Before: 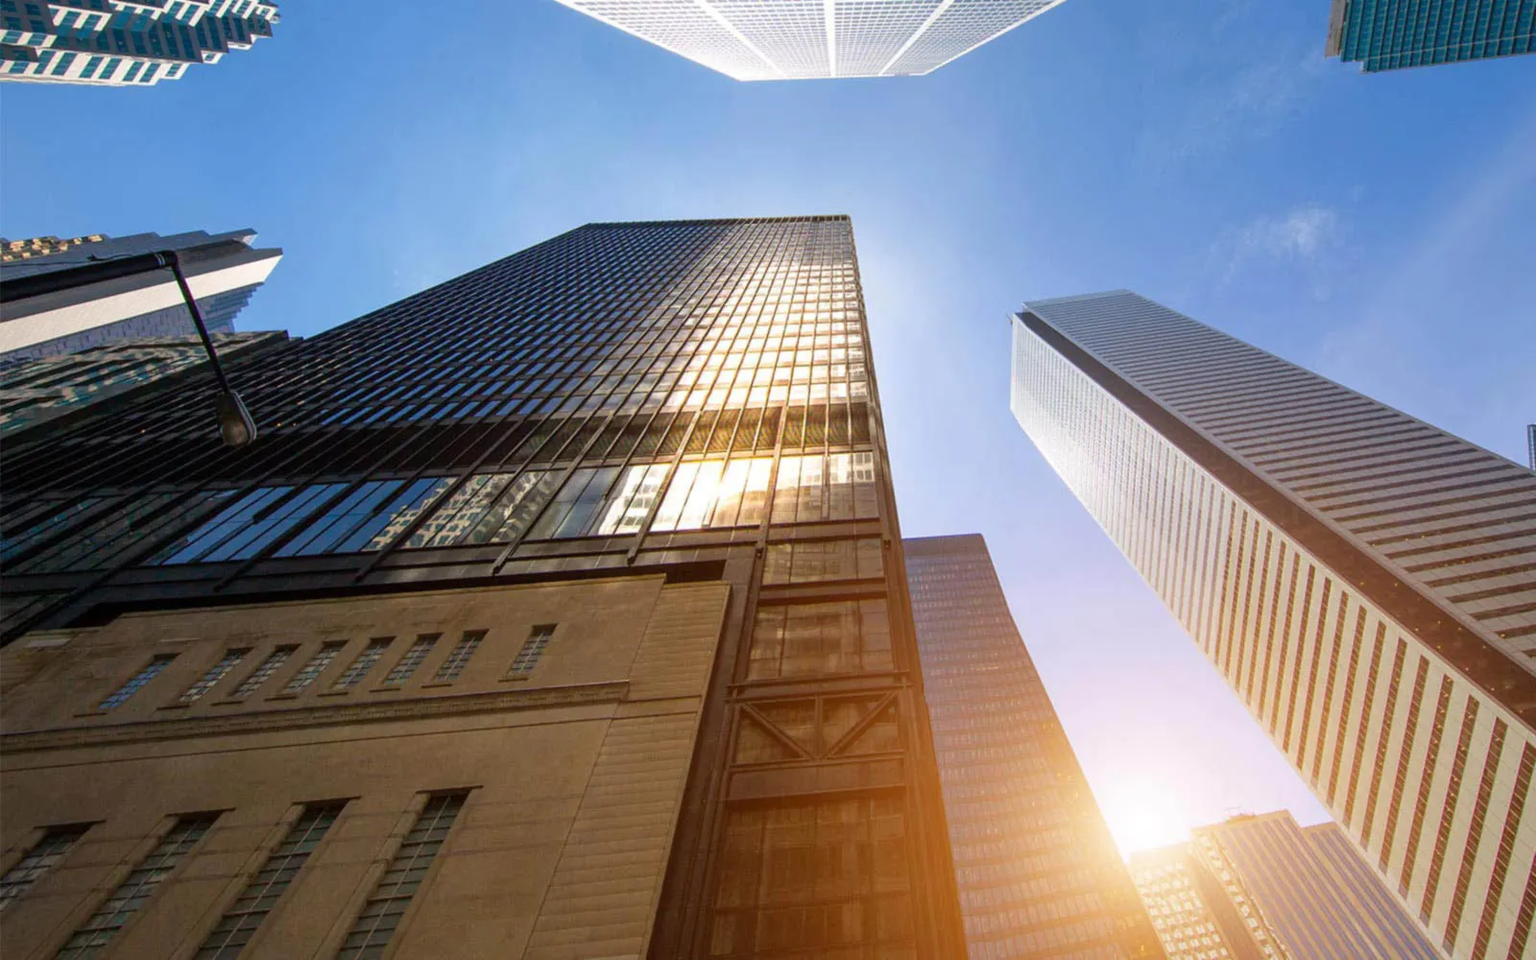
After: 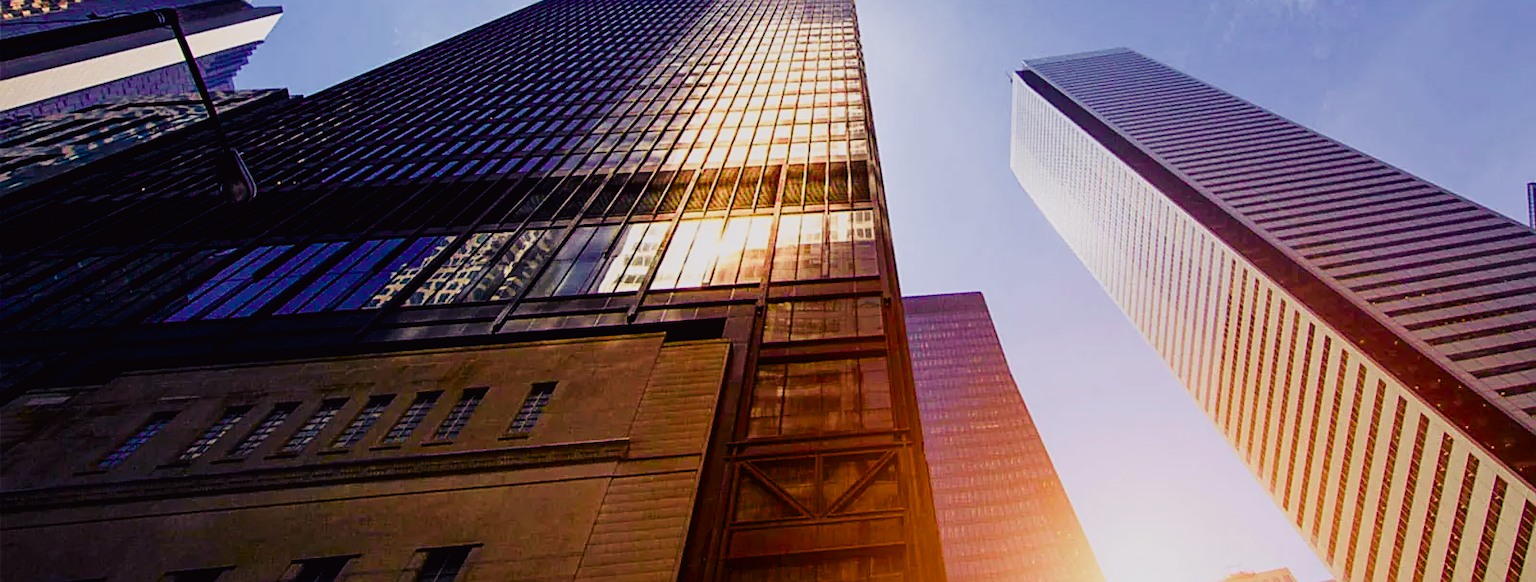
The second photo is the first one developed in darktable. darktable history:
crop and rotate: top 25.27%, bottom 14.004%
contrast brightness saturation: saturation -0.056
exposure: exposure -0.171 EV, compensate exposure bias true, compensate highlight preservation false
filmic rgb: black relative exposure -7.65 EV, white relative exposure 4.56 EV, hardness 3.61, color science v4 (2020)
tone curve: curves: ch0 [(0, 0.011) (0.053, 0.026) (0.174, 0.115) (0.416, 0.417) (0.697, 0.758) (0.852, 0.902) (0.991, 0.981)]; ch1 [(0, 0) (0.264, 0.22) (0.407, 0.373) (0.463, 0.457) (0.492, 0.5) (0.512, 0.511) (0.54, 0.543) (0.585, 0.617) (0.659, 0.686) (0.78, 0.8) (1, 1)]; ch2 [(0, 0) (0.438, 0.449) (0.473, 0.469) (0.503, 0.5) (0.523, 0.534) (0.562, 0.591) (0.612, 0.627) (0.701, 0.707) (1, 1)], color space Lab, independent channels, preserve colors none
color balance rgb: shadows lift › luminance -40.788%, shadows lift › chroma 14.294%, shadows lift › hue 260.89°, power › luminance -7.629%, power › chroma 1.353%, power › hue 330.43°, linear chroma grading › global chroma 15.18%, perceptual saturation grading › global saturation 54.669%, perceptual saturation grading › highlights -50.048%, perceptual saturation grading › mid-tones 40.557%, perceptual saturation grading › shadows 31.107%
sharpen: on, module defaults
